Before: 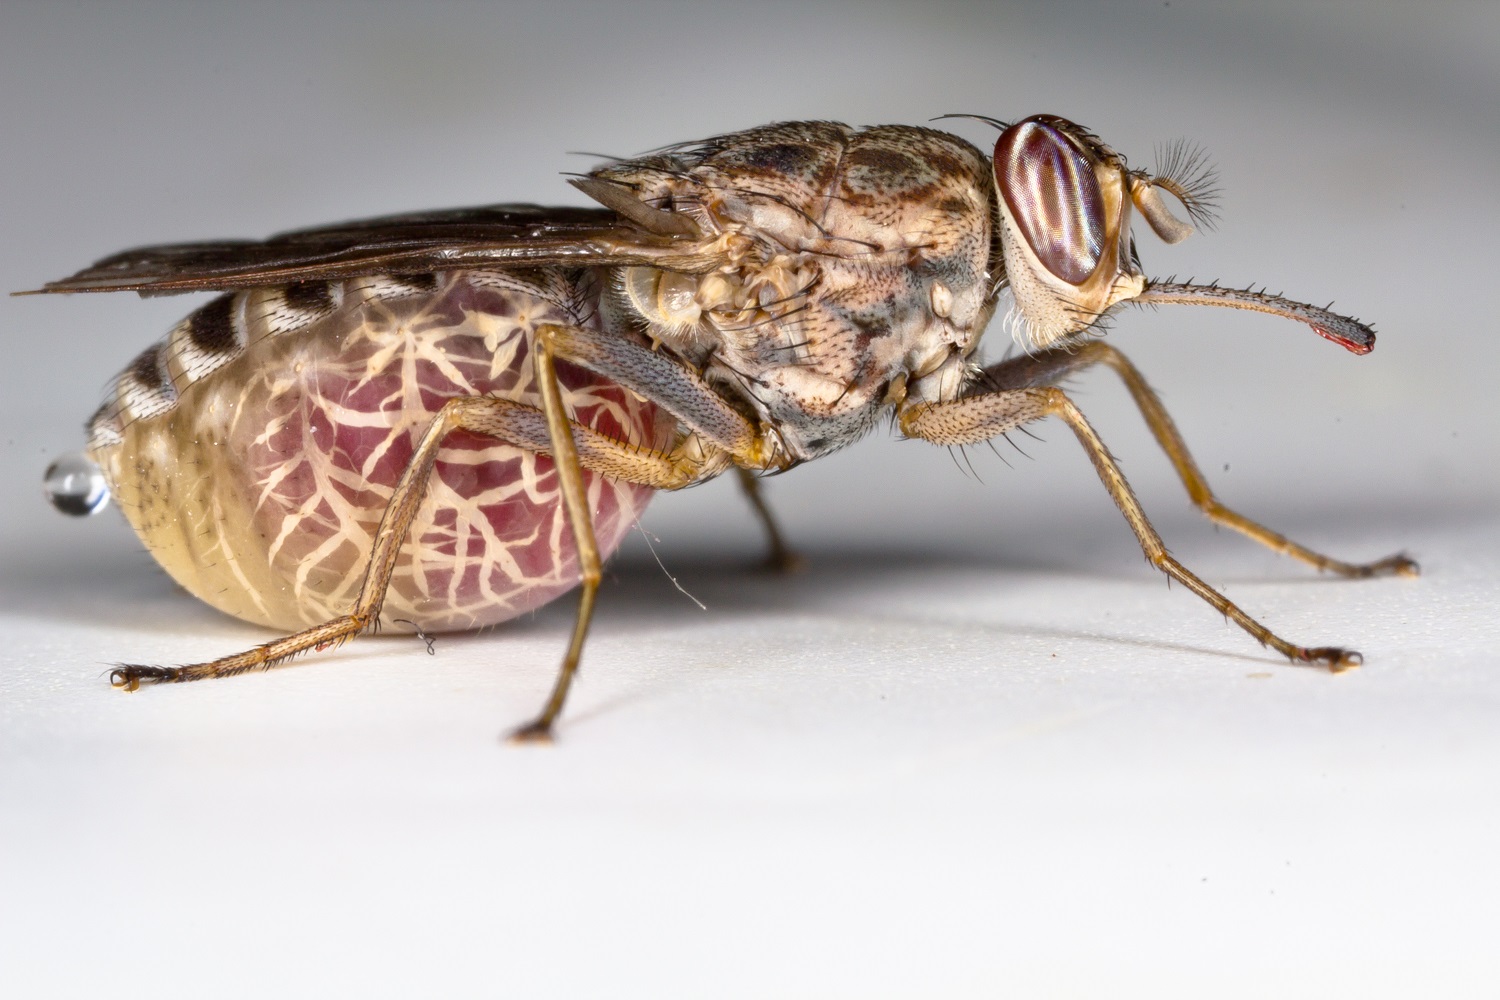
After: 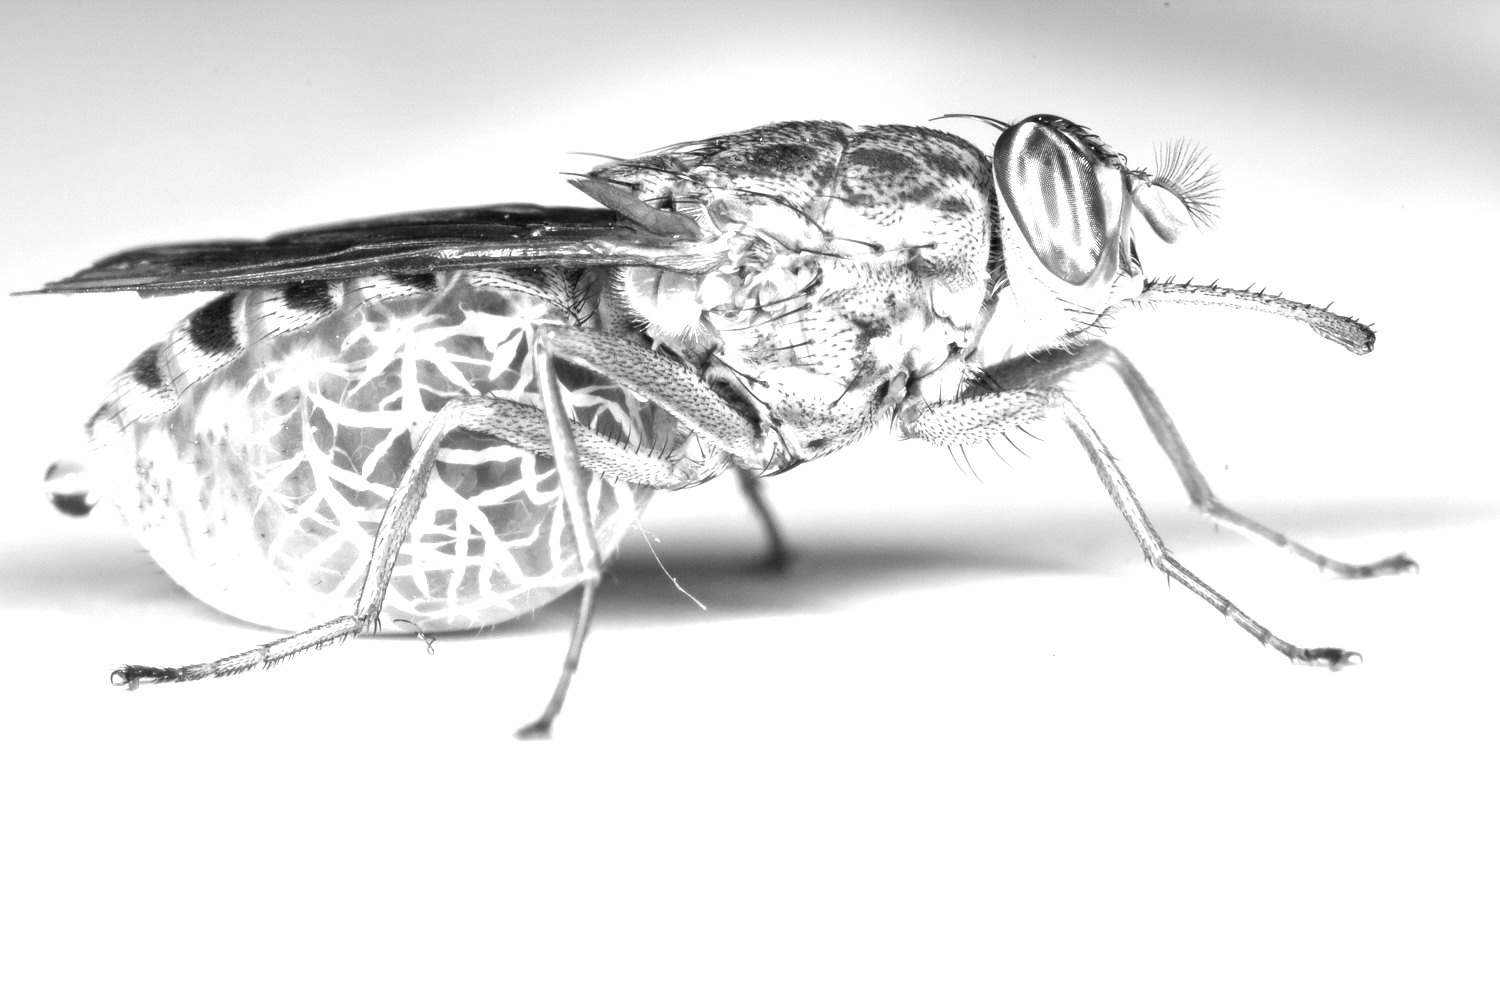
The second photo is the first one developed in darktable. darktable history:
exposure: black level correction 0, exposure 1.45 EV, compensate exposure bias true, compensate highlight preservation false
monochrome: a 16.06, b 15.48, size 1
